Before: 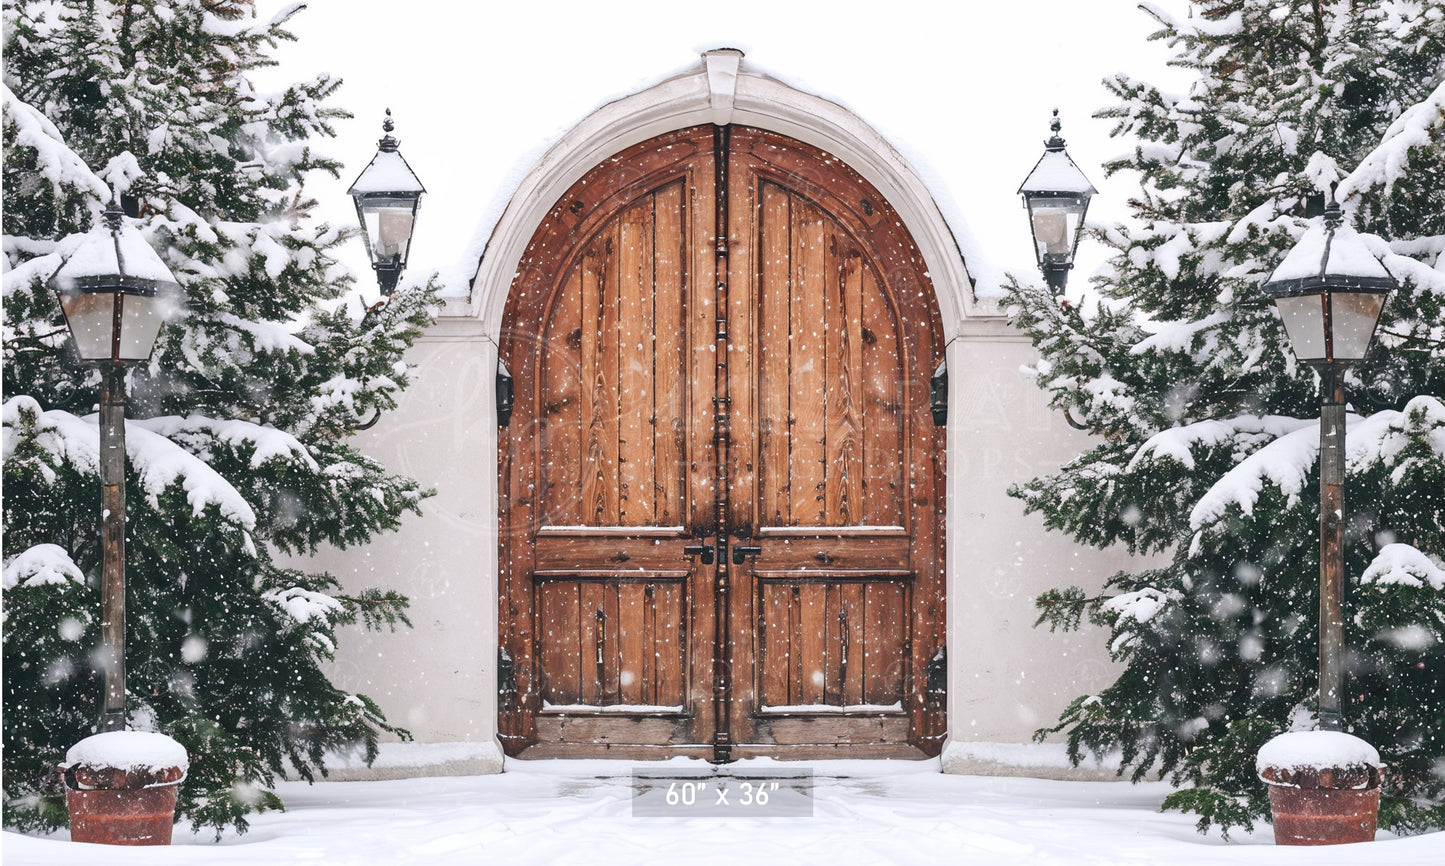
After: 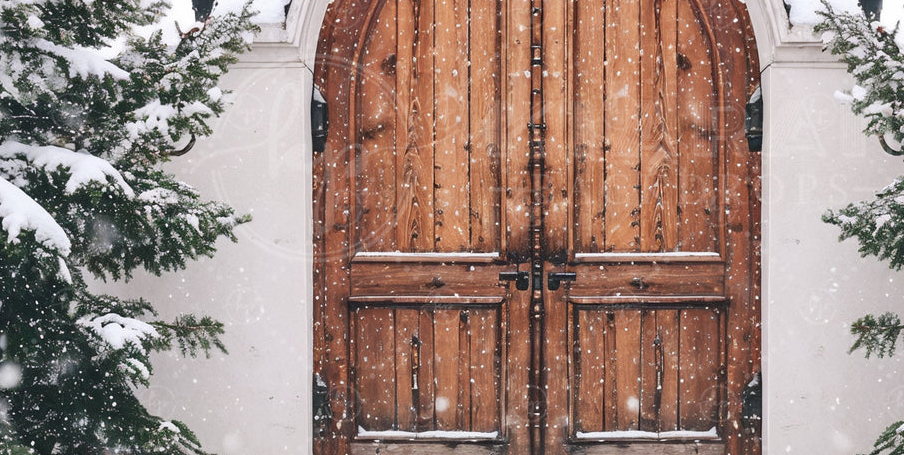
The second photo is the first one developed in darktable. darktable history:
crop: left 12.869%, top 31.665%, right 24.526%, bottom 15.771%
